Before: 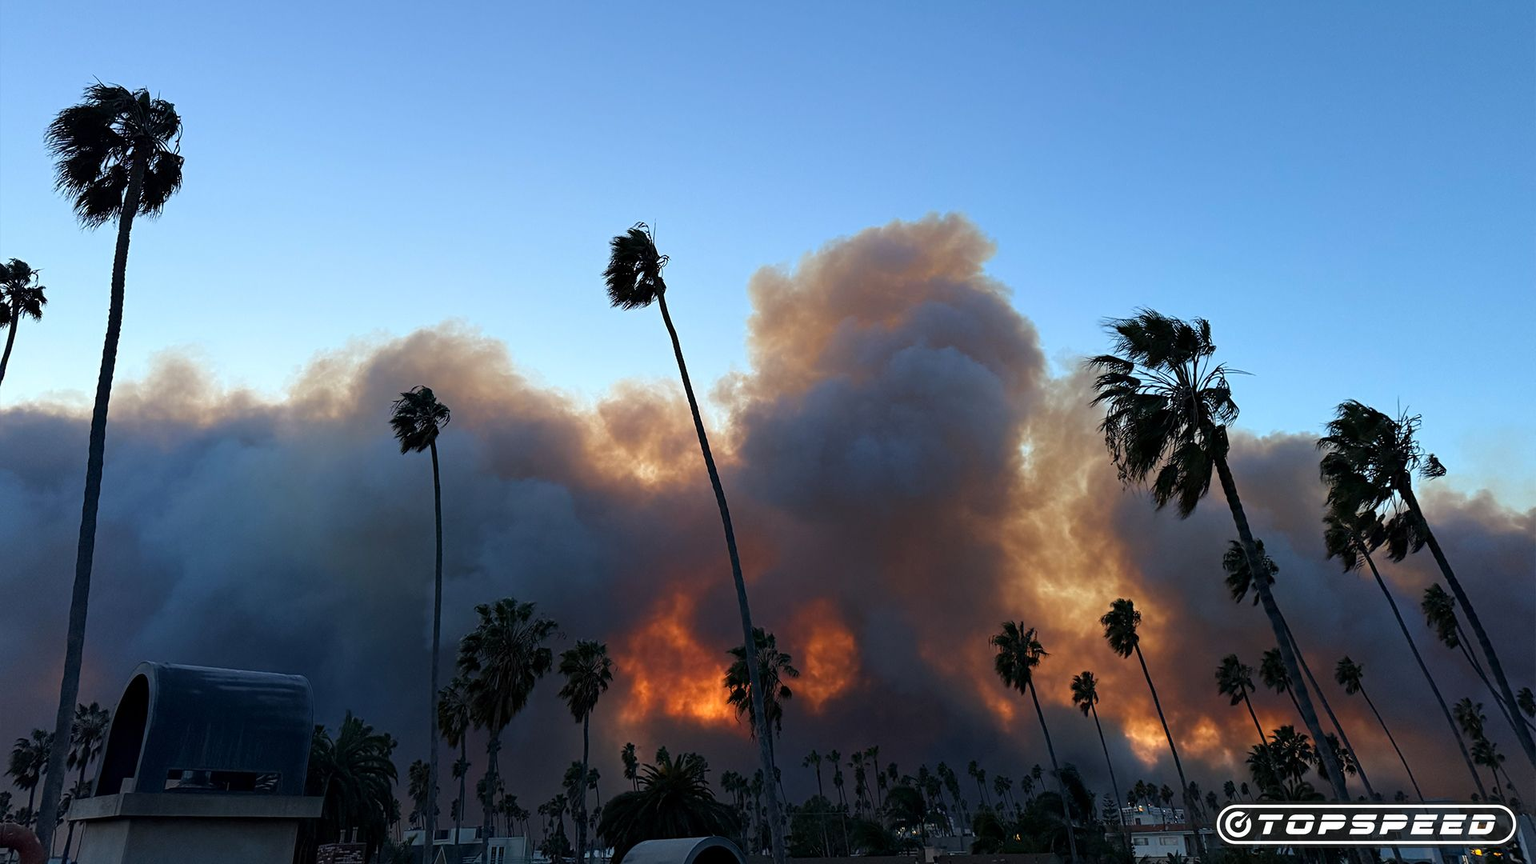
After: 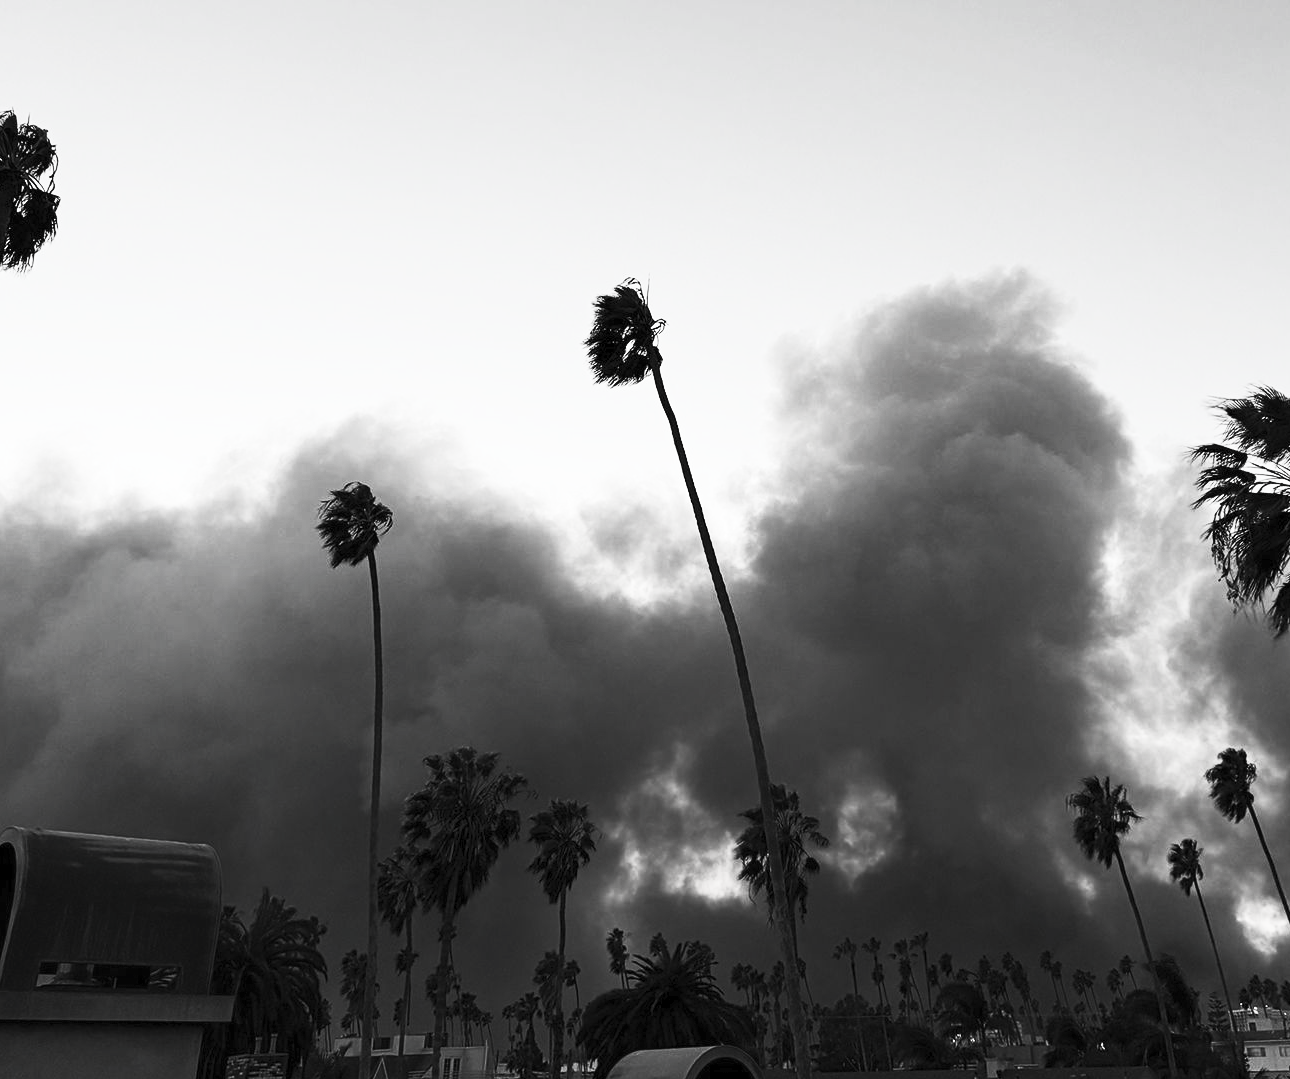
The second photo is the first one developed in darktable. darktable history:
crop and rotate: left 8.897%, right 23.909%
contrast brightness saturation: contrast 0.523, brightness 0.47, saturation -0.991
